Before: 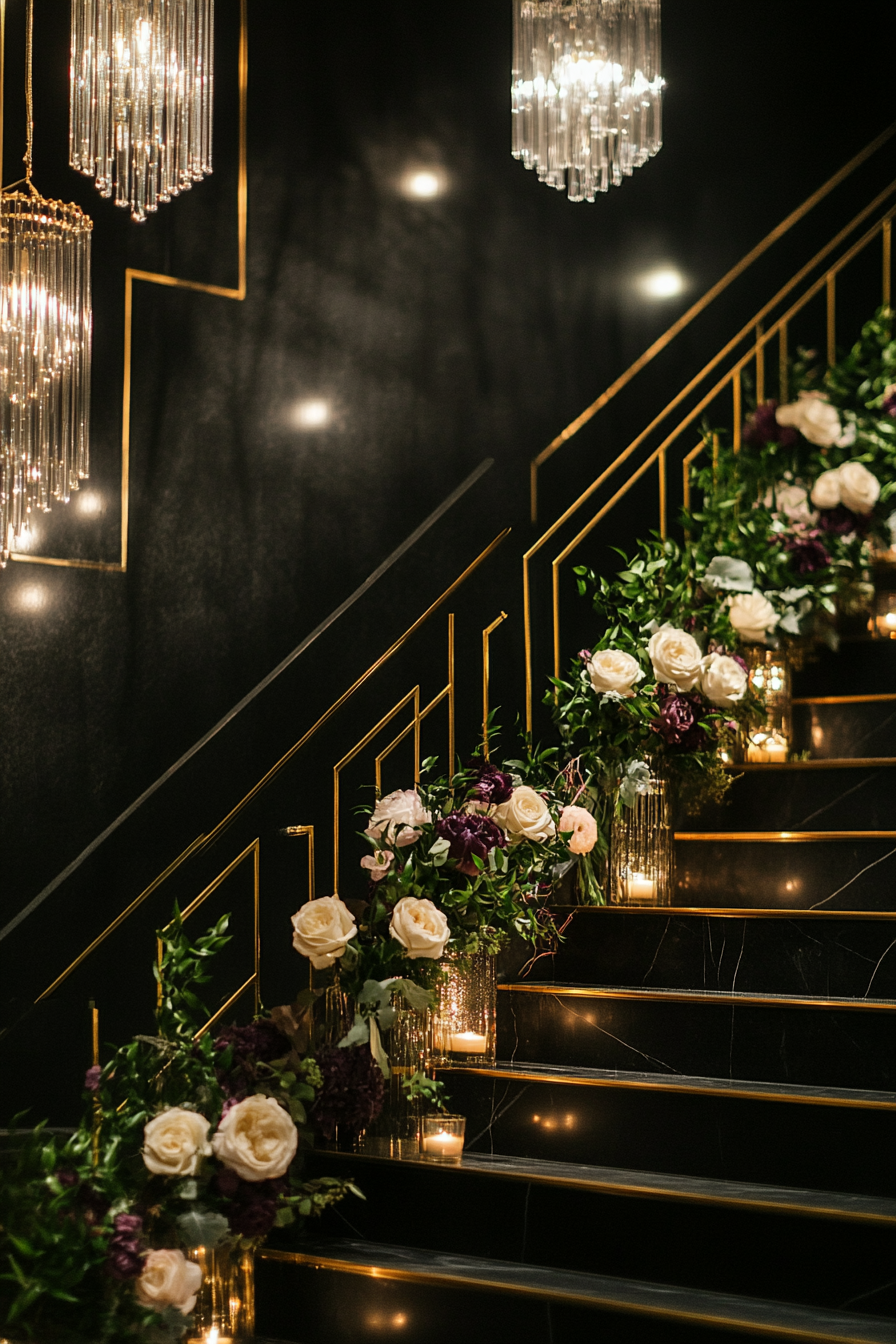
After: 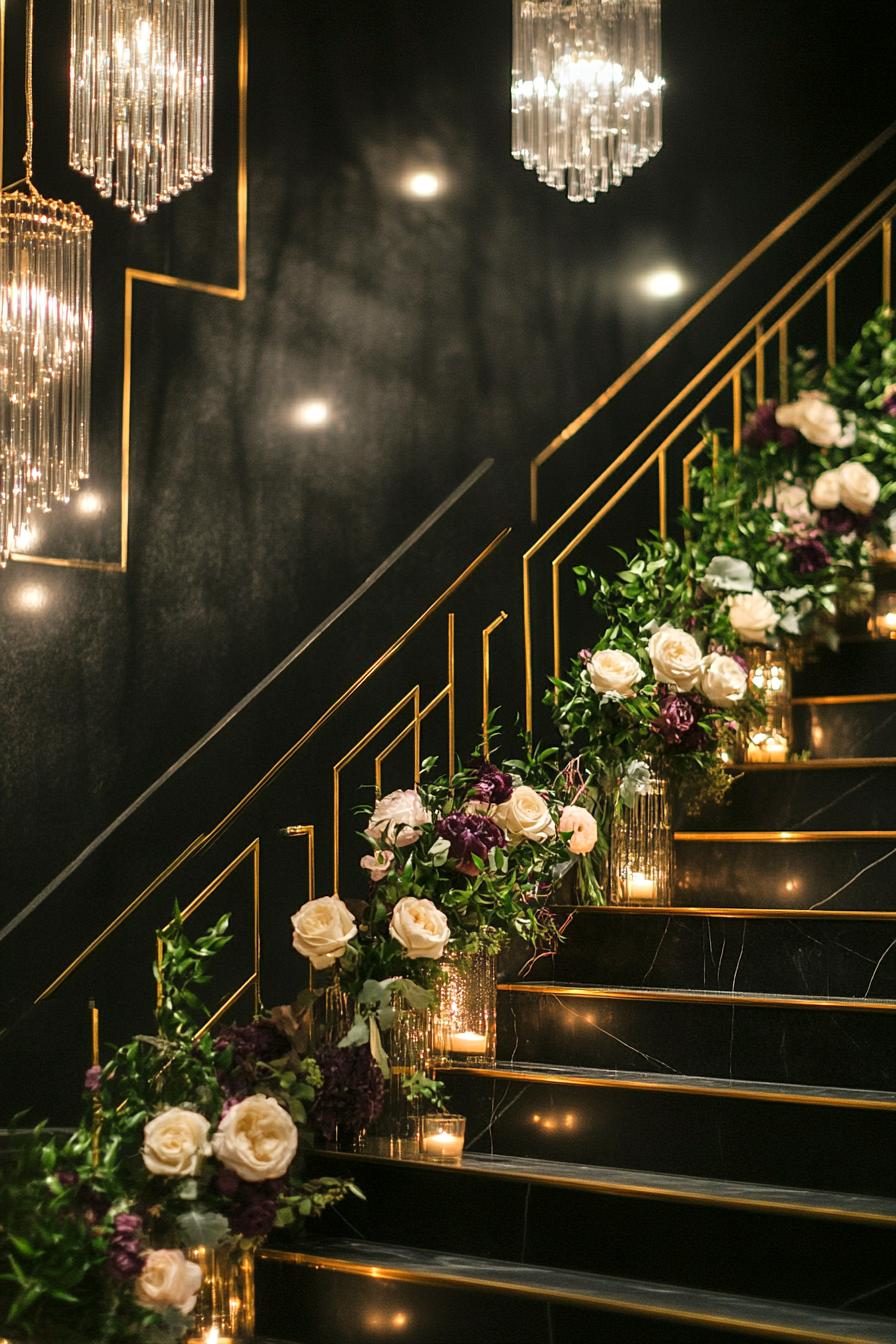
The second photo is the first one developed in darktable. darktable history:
tone equalizer: -8 EV 1.02 EV, -7 EV 1.04 EV, -6 EV 0.967 EV, -5 EV 1.03 EV, -4 EV 1.01 EV, -3 EV 0.762 EV, -2 EV 0.485 EV, -1 EV 0.273 EV
